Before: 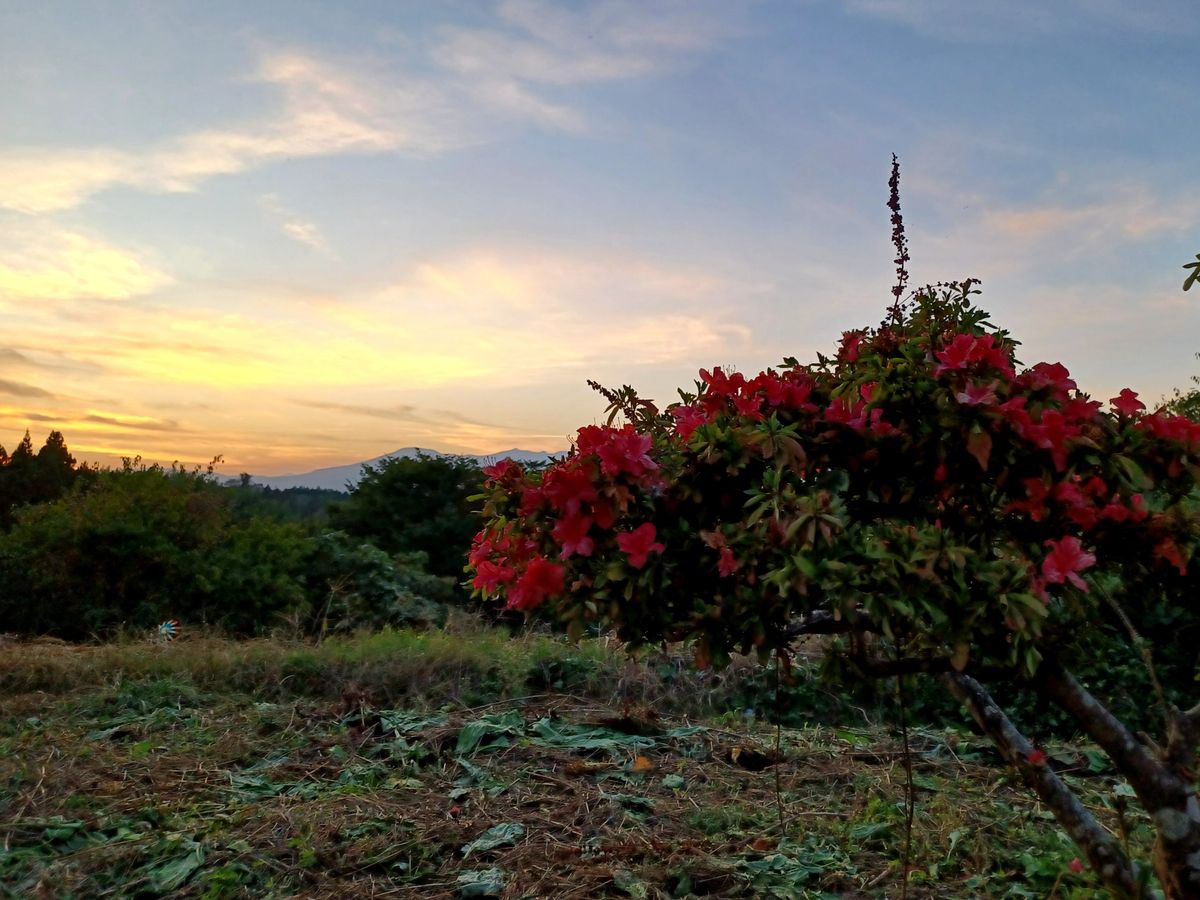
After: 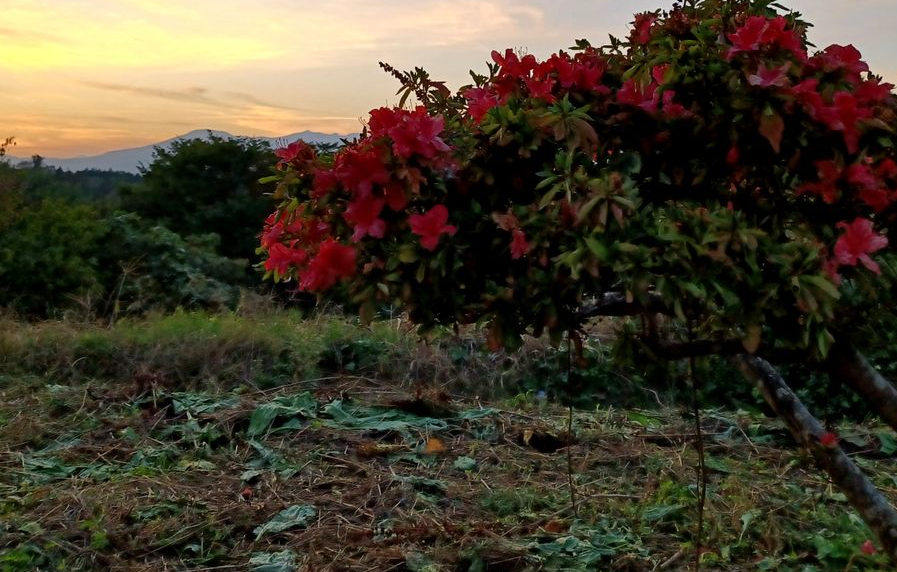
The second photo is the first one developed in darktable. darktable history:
crop and rotate: left 17.388%, top 35.423%, right 7.837%, bottom 0.959%
